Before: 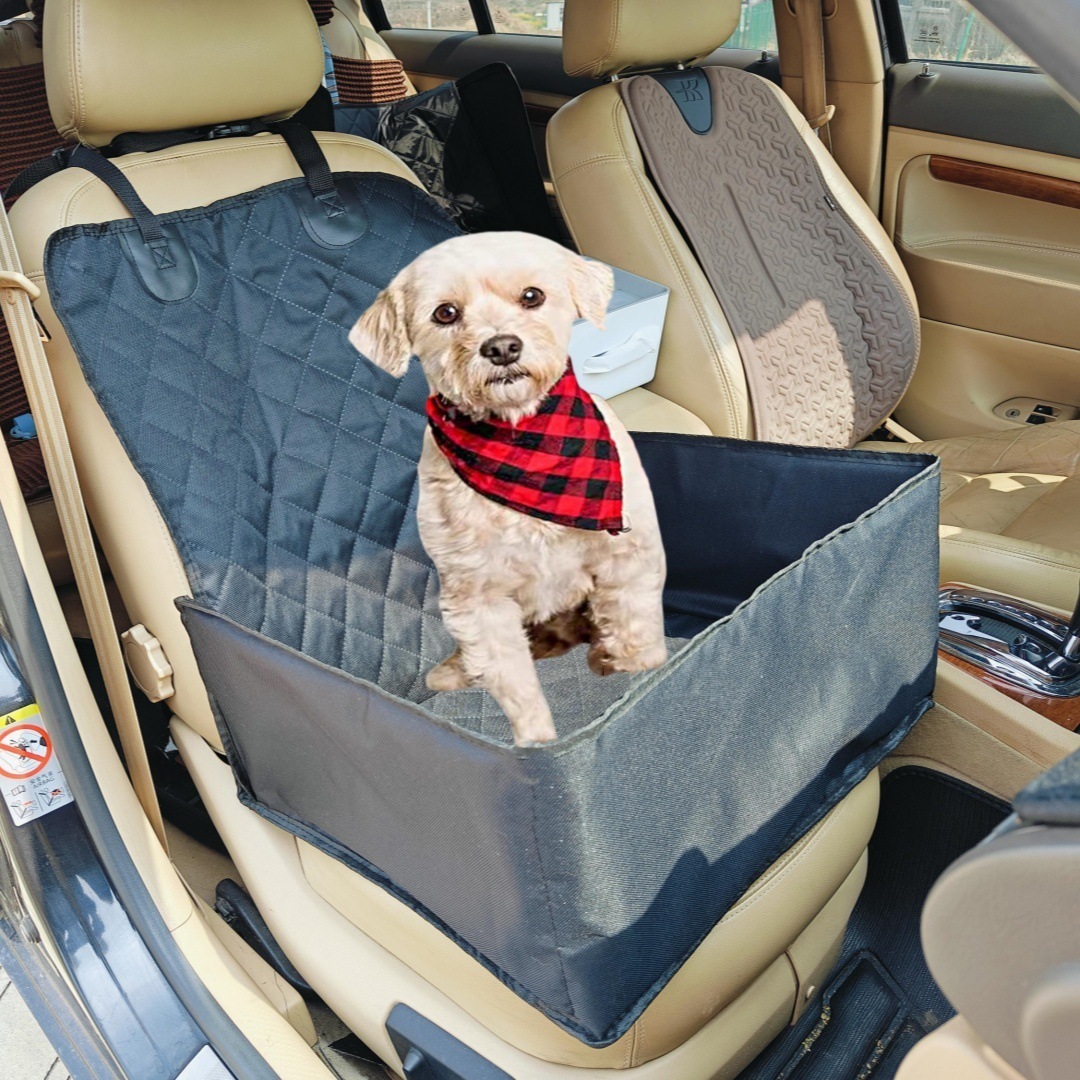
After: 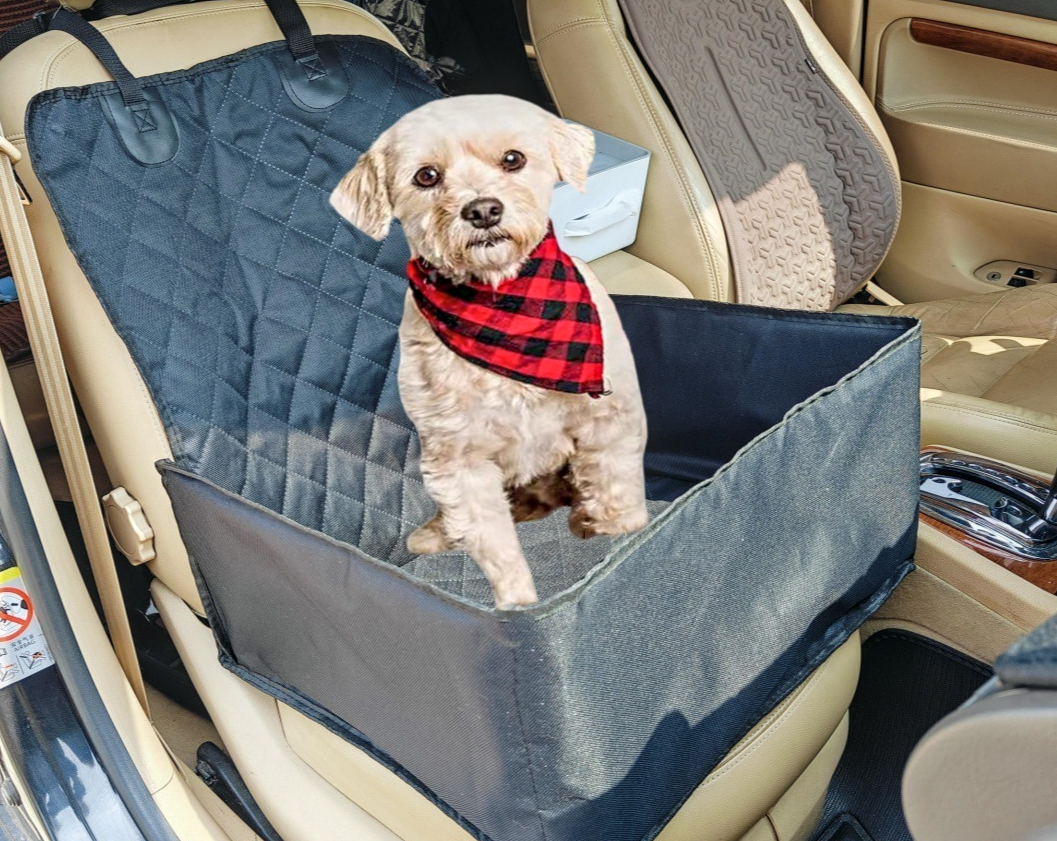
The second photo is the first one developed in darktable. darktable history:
local contrast: on, module defaults
crop and rotate: left 1.814%, top 12.818%, right 0.25%, bottom 9.225%
